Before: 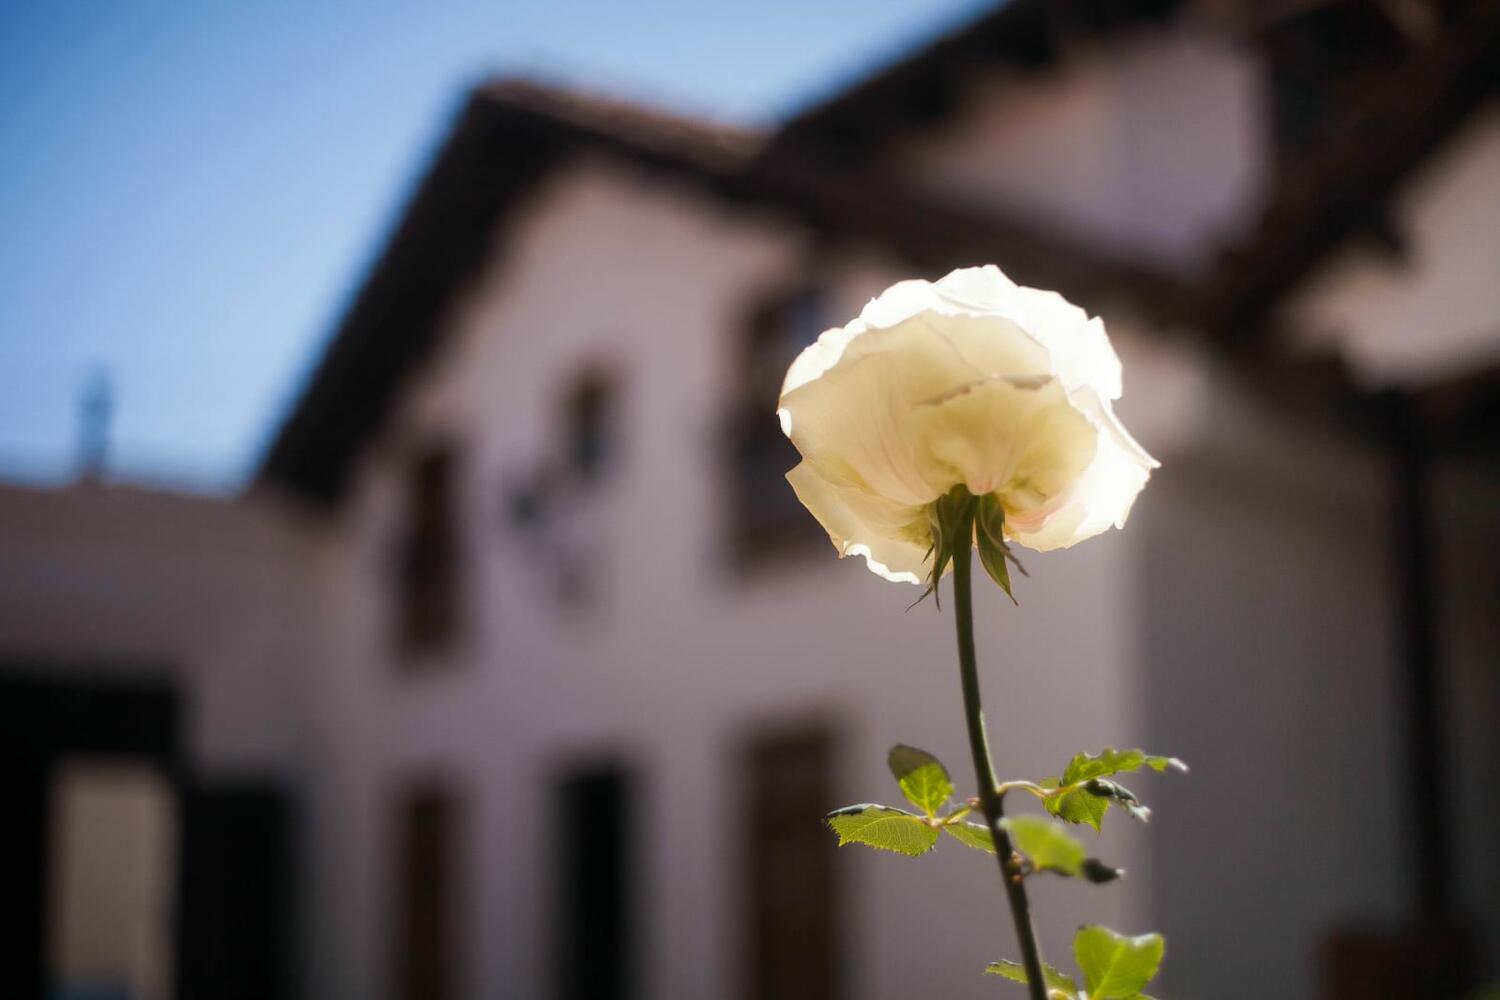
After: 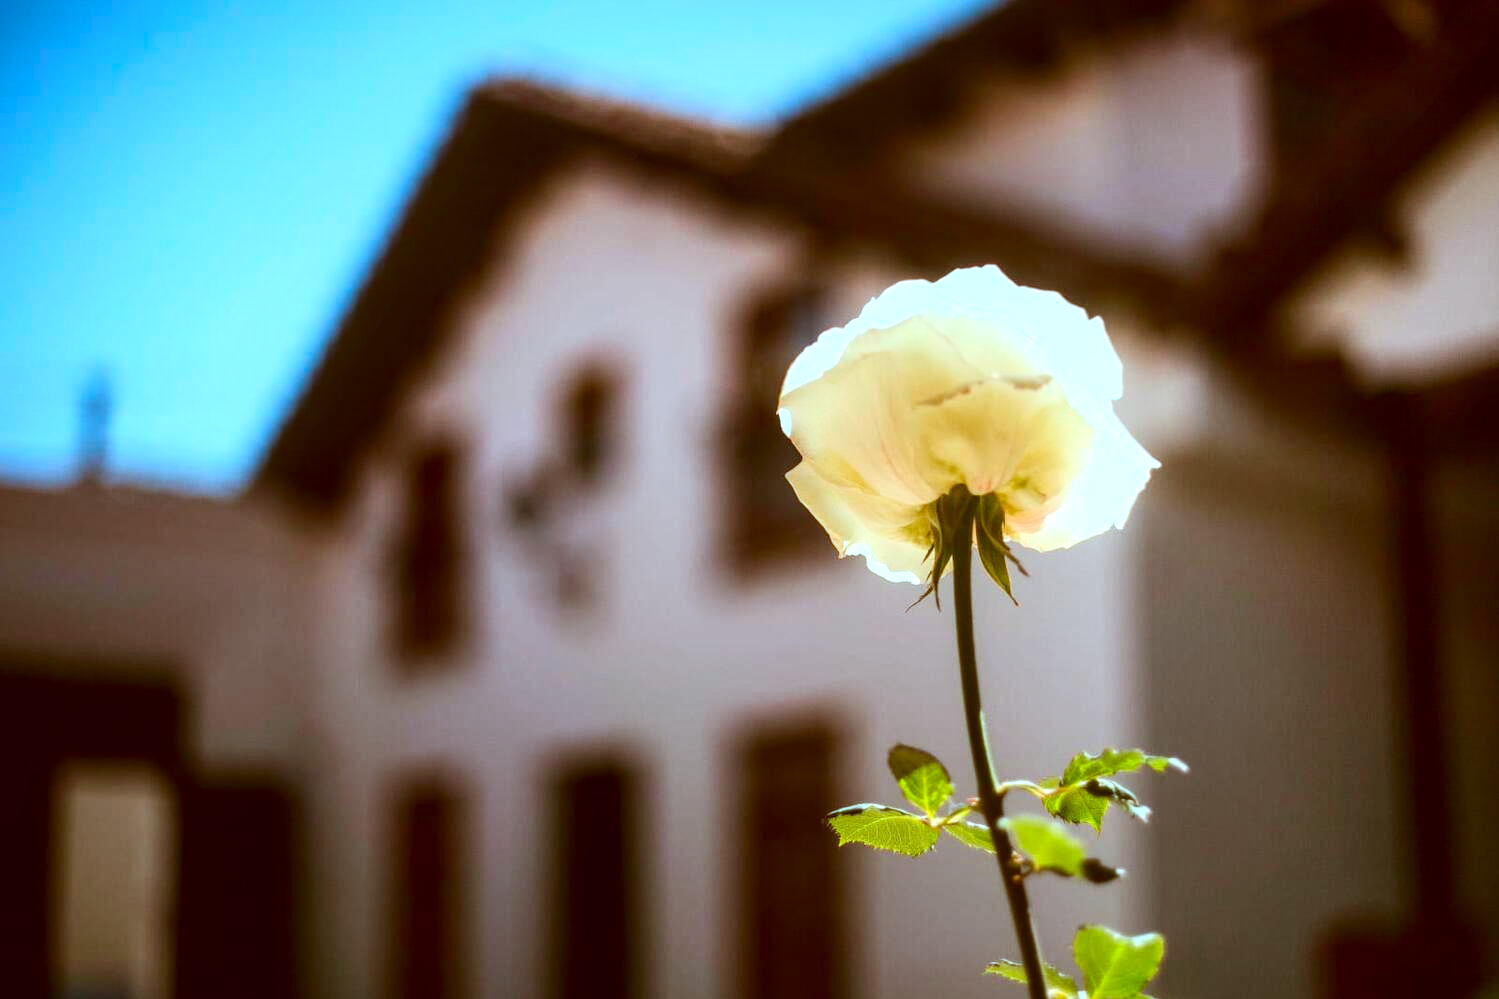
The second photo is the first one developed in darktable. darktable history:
exposure: exposure 0.552 EV, compensate highlight preservation false
contrast brightness saturation: contrast 0.184, saturation 0.306
crop: left 0.012%
local contrast: on, module defaults
color correction: highlights a* -14.84, highlights b* -16.76, shadows a* 10.25, shadows b* 29.39
